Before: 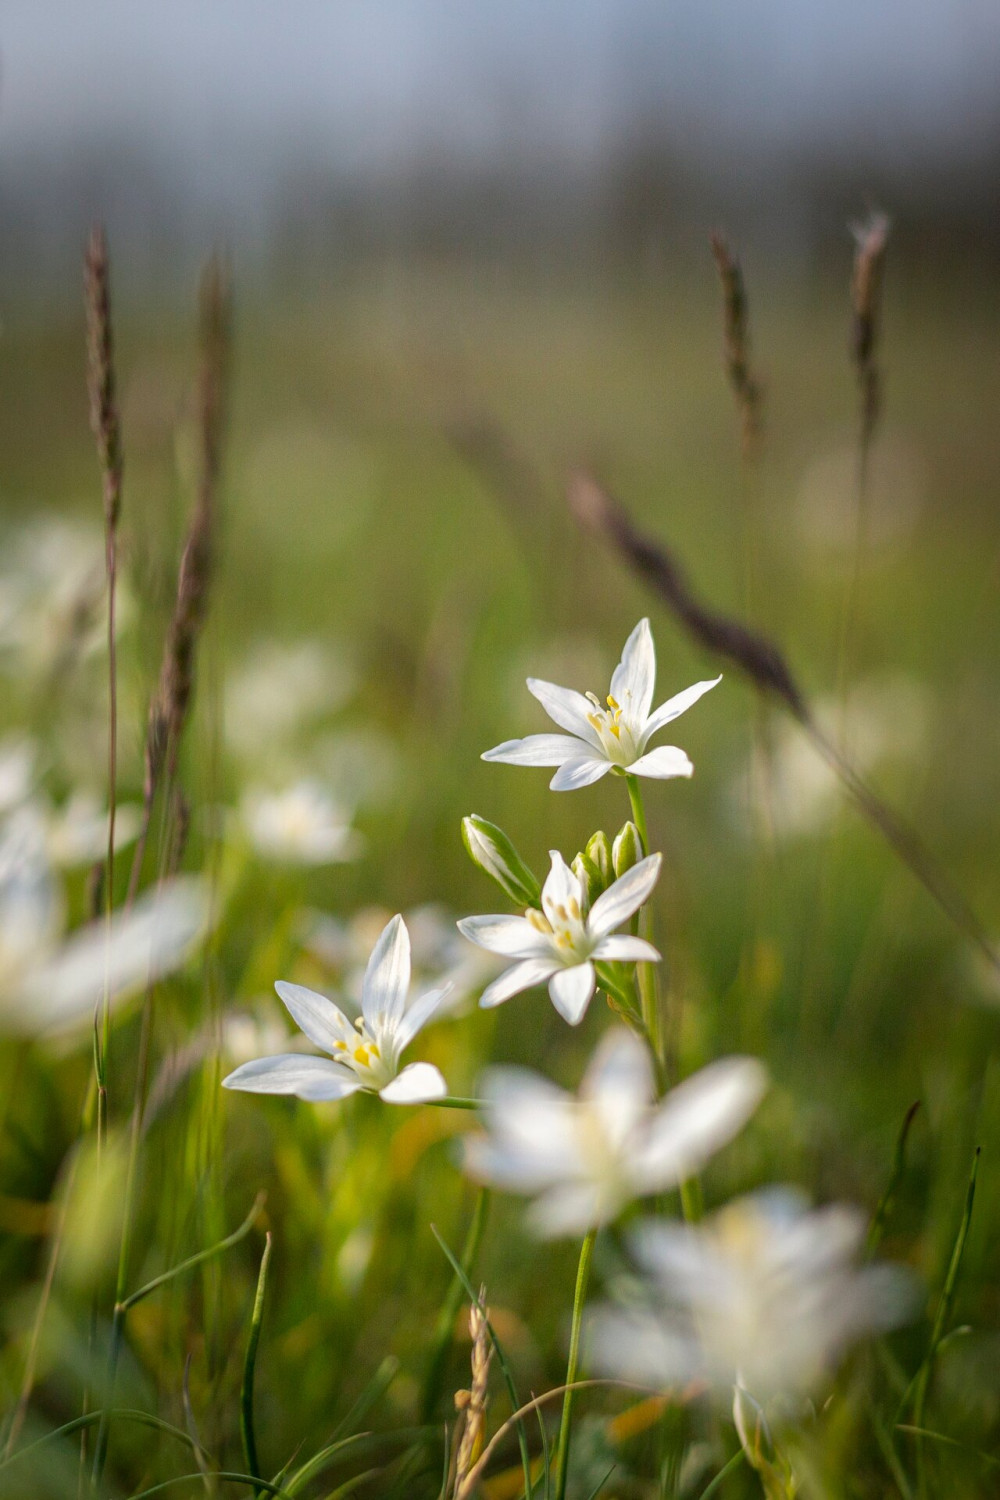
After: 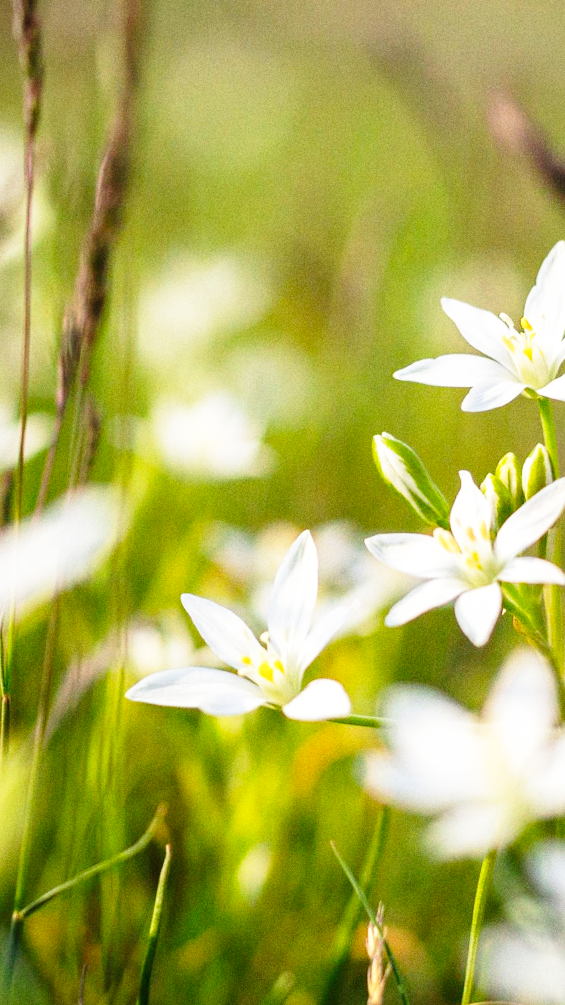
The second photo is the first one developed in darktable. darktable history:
rotate and perspective: rotation 1.57°, crop left 0.018, crop right 0.982, crop top 0.039, crop bottom 0.961
grain: coarseness 0.09 ISO
base curve: curves: ch0 [(0, 0) (0.026, 0.03) (0.109, 0.232) (0.351, 0.748) (0.669, 0.968) (1, 1)], preserve colors none
crop: left 8.966%, top 23.852%, right 34.699%, bottom 4.703%
